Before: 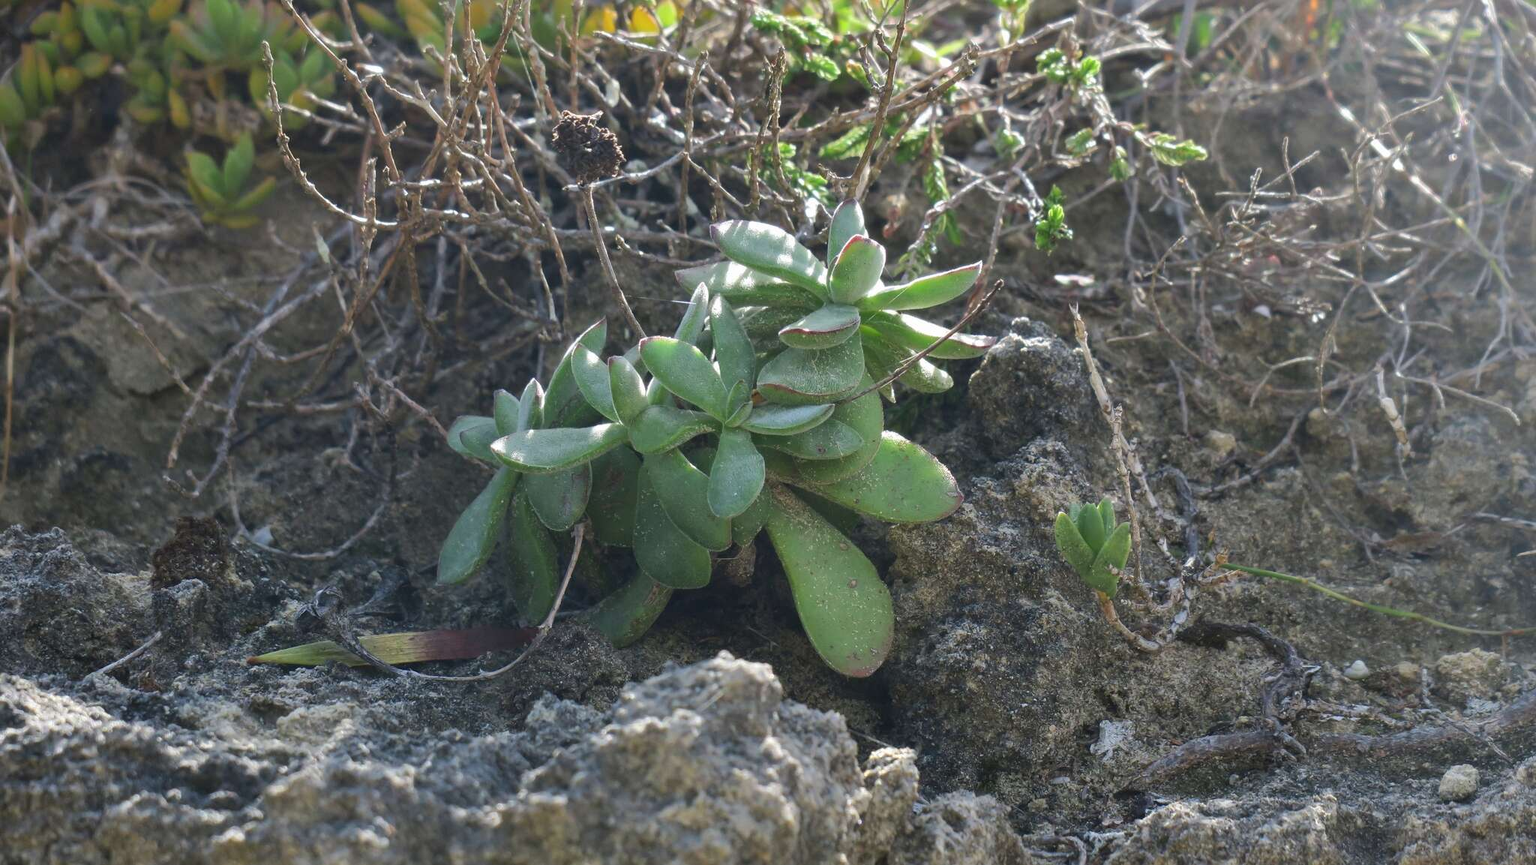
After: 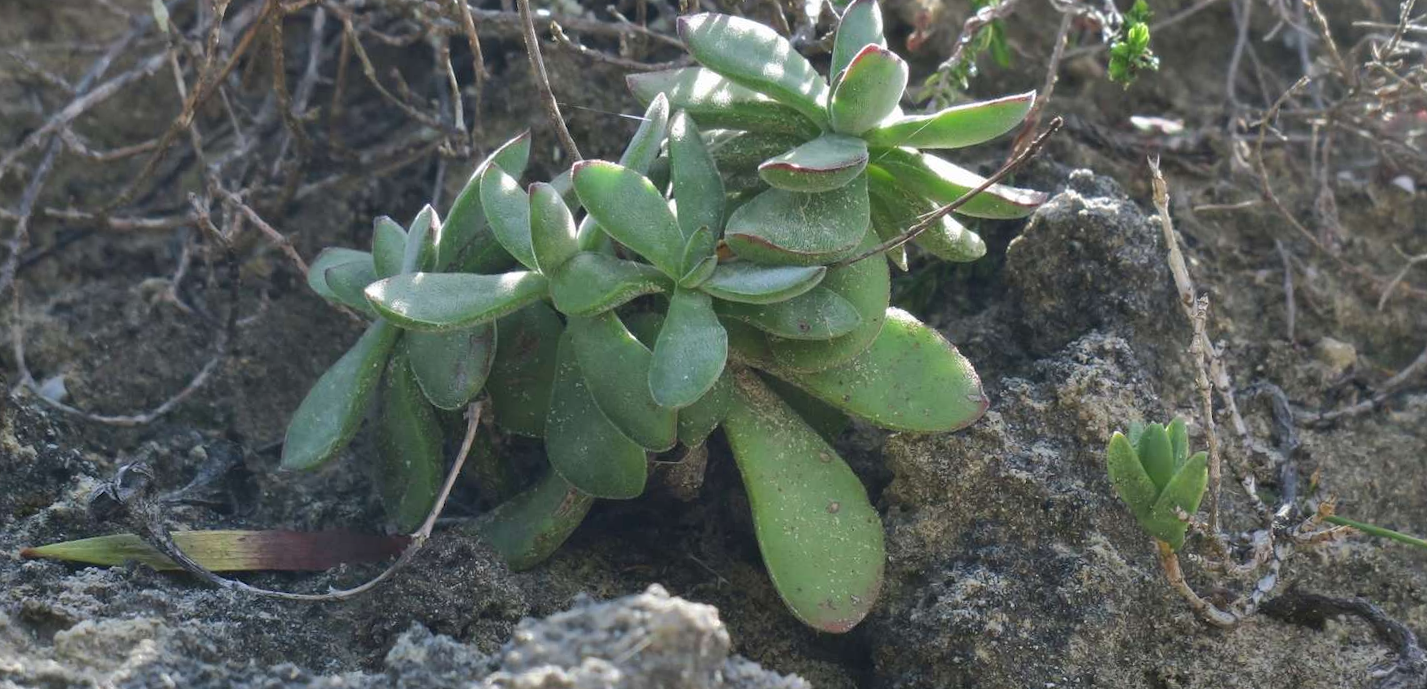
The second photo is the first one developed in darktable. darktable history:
shadows and highlights: radius 109.59, shadows 44.58, highlights -67.46, highlights color adjustment 0.182%, low approximation 0.01, soften with gaussian
crop and rotate: angle -4.06°, left 9.735%, top 21.017%, right 11.955%, bottom 11.865%
